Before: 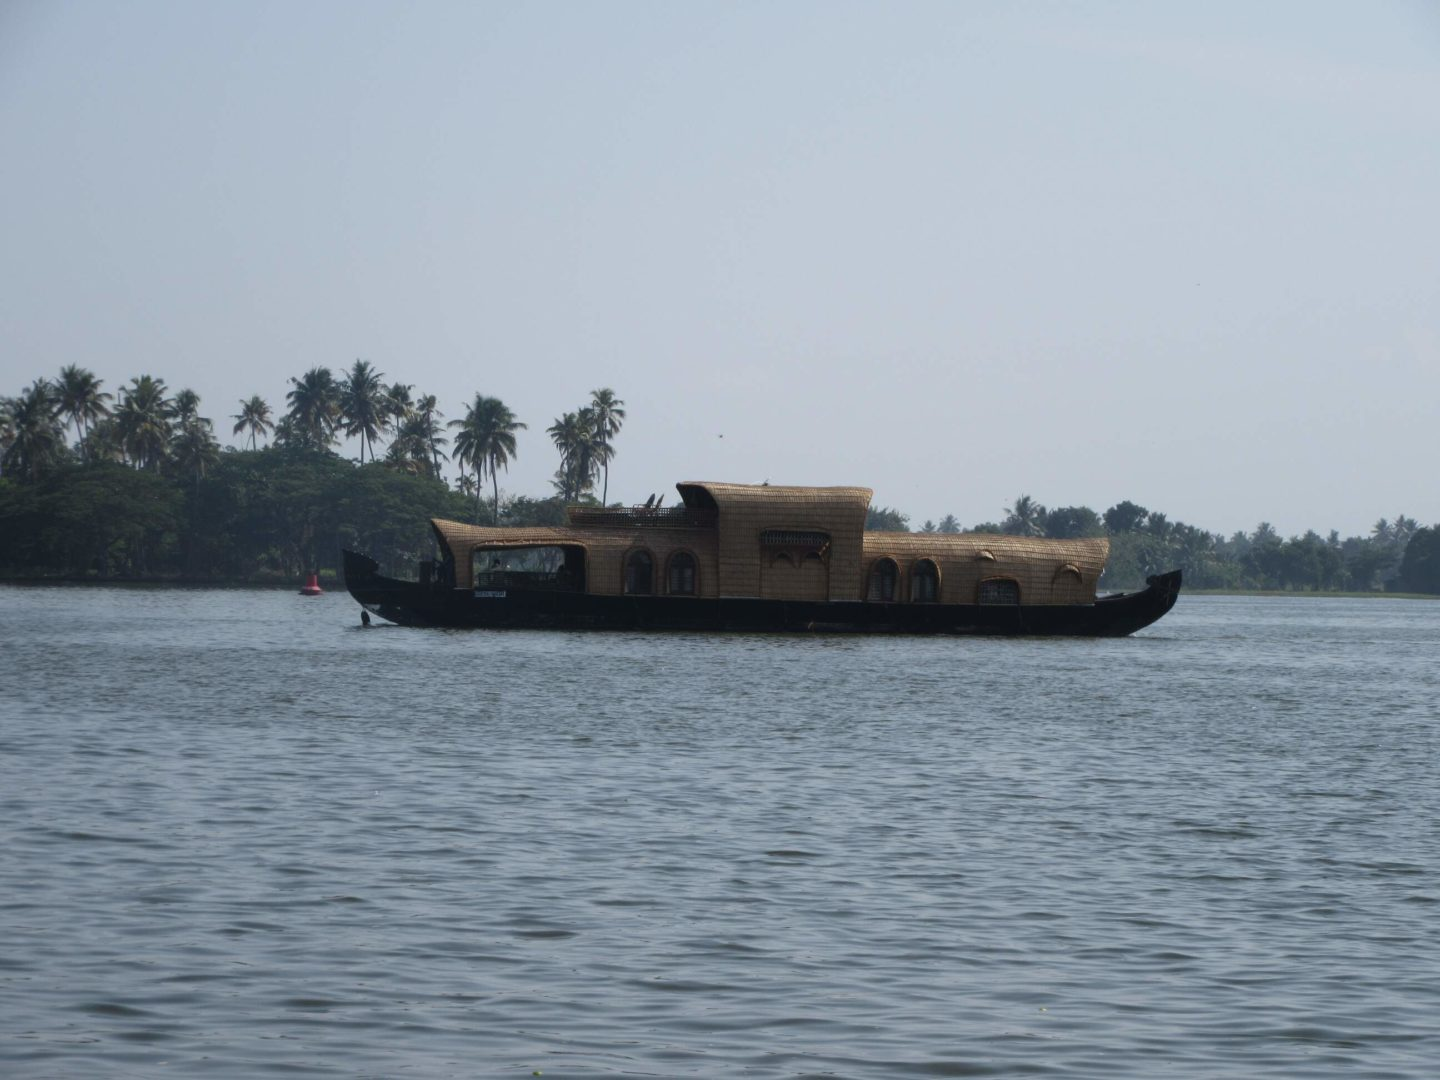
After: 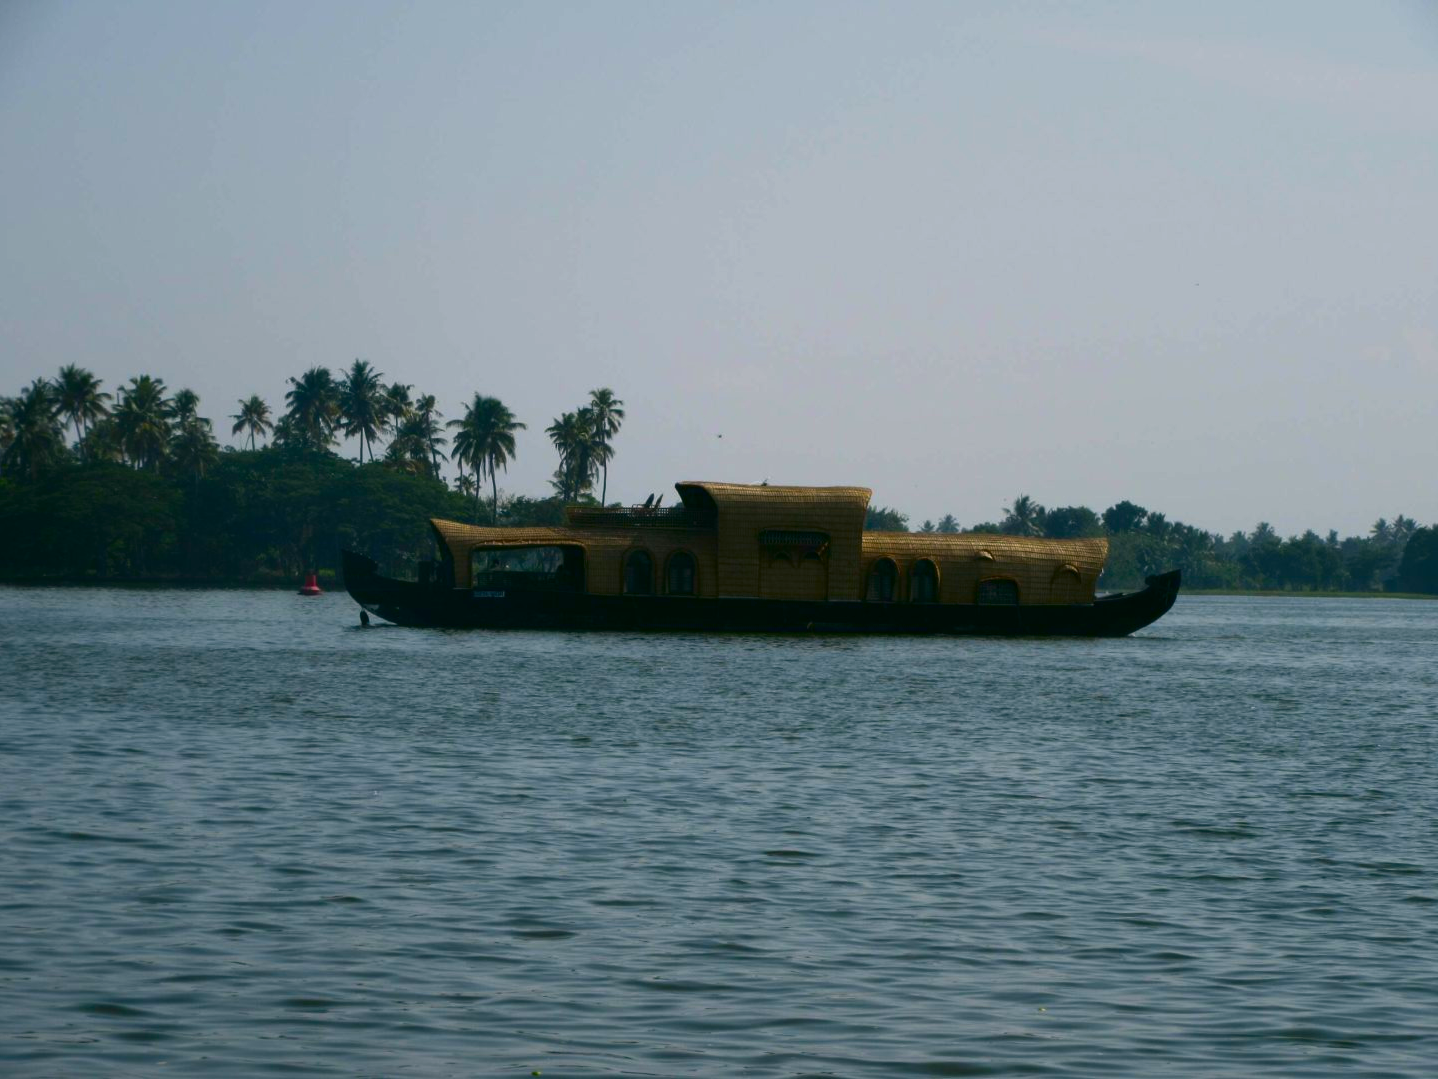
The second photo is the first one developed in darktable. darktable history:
color correction: highlights a* 4.02, highlights b* 4.98, shadows a* -7.55, shadows b* 4.98
color balance rgb: linear chroma grading › global chroma 15%, perceptual saturation grading › global saturation 30%
crop and rotate: left 0.126%
contrast brightness saturation: brightness -0.2, saturation 0.08
